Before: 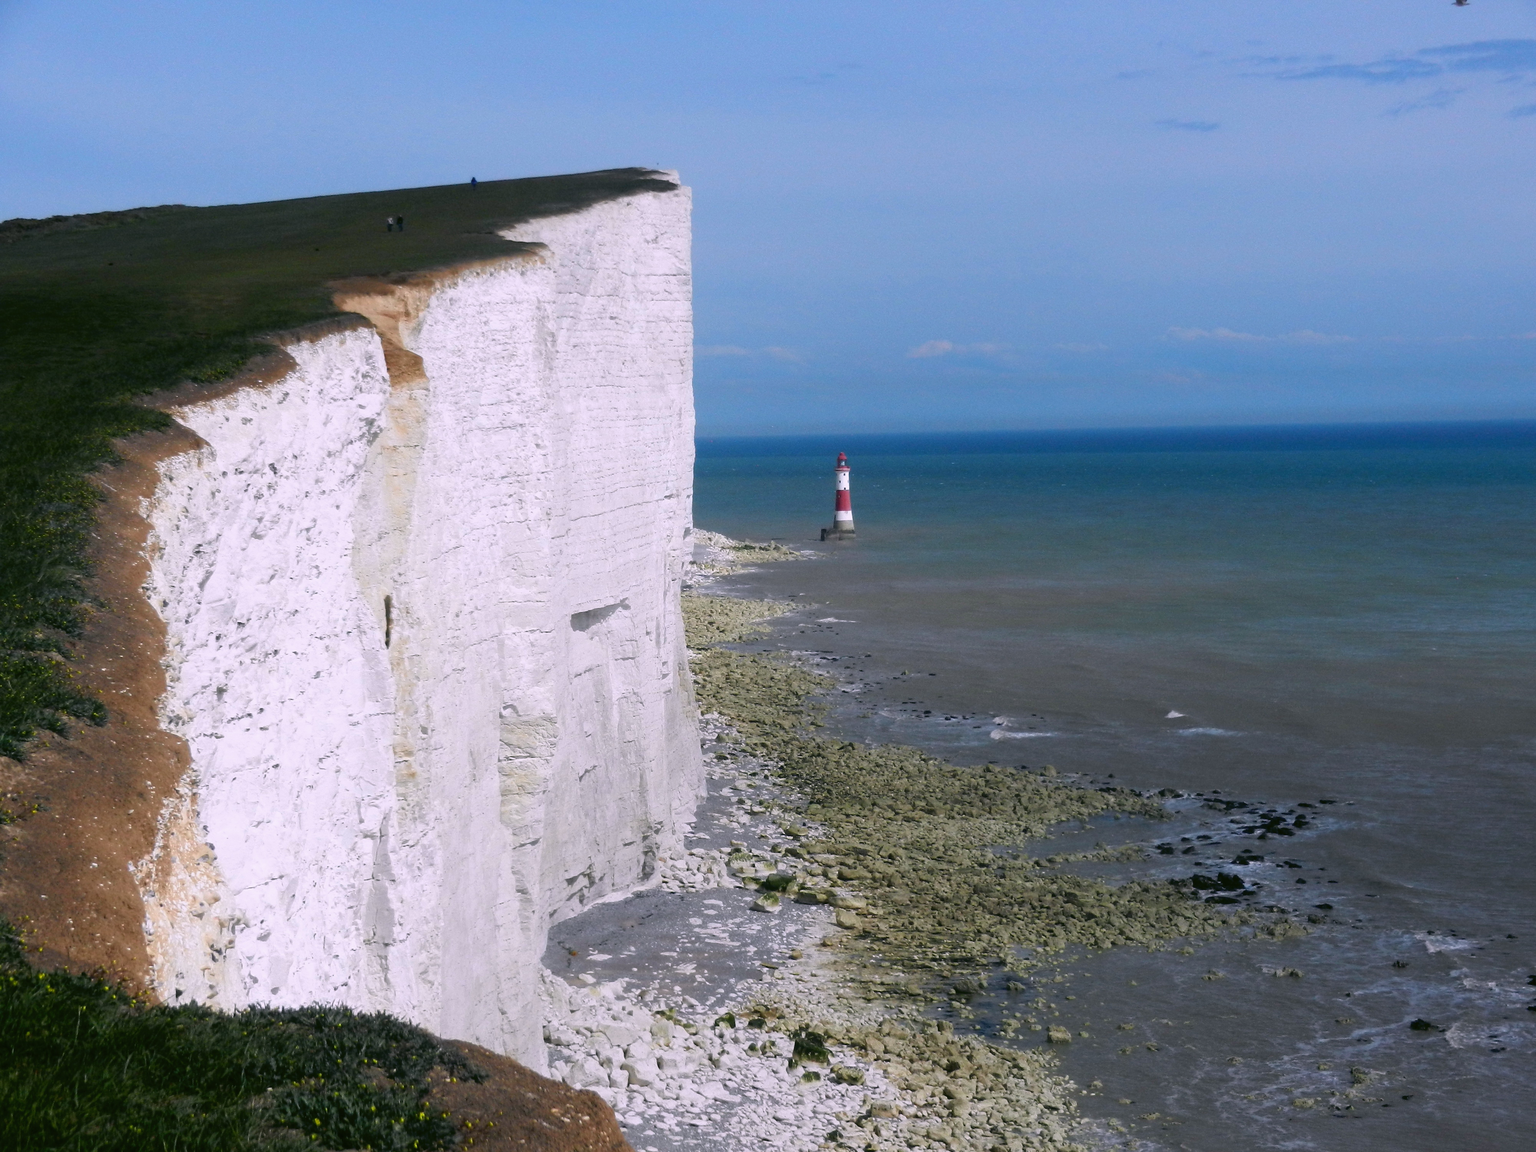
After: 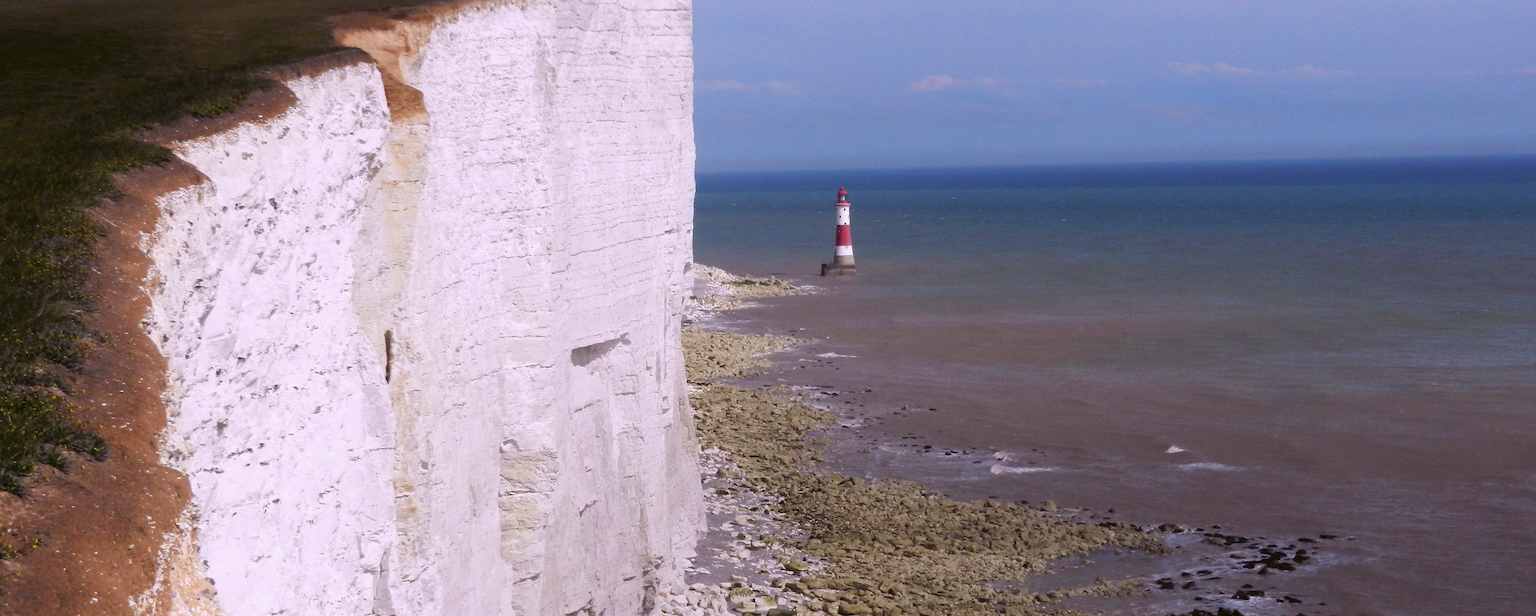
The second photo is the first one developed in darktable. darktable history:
crop and rotate: top 23.043%, bottom 23.437%
rgb levels: mode RGB, independent channels, levels [[0, 0.474, 1], [0, 0.5, 1], [0, 0.5, 1]]
